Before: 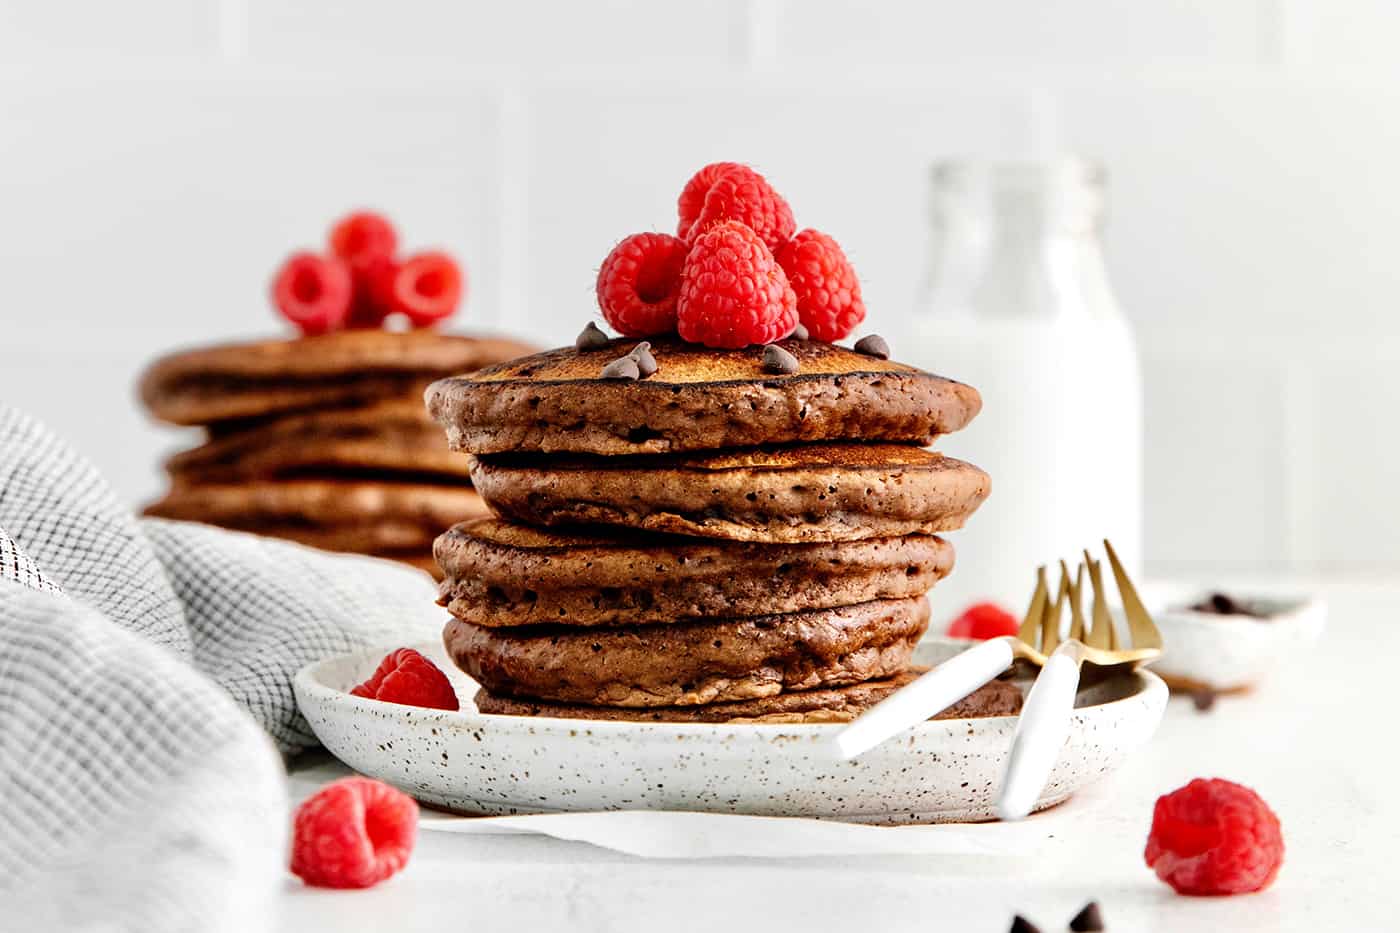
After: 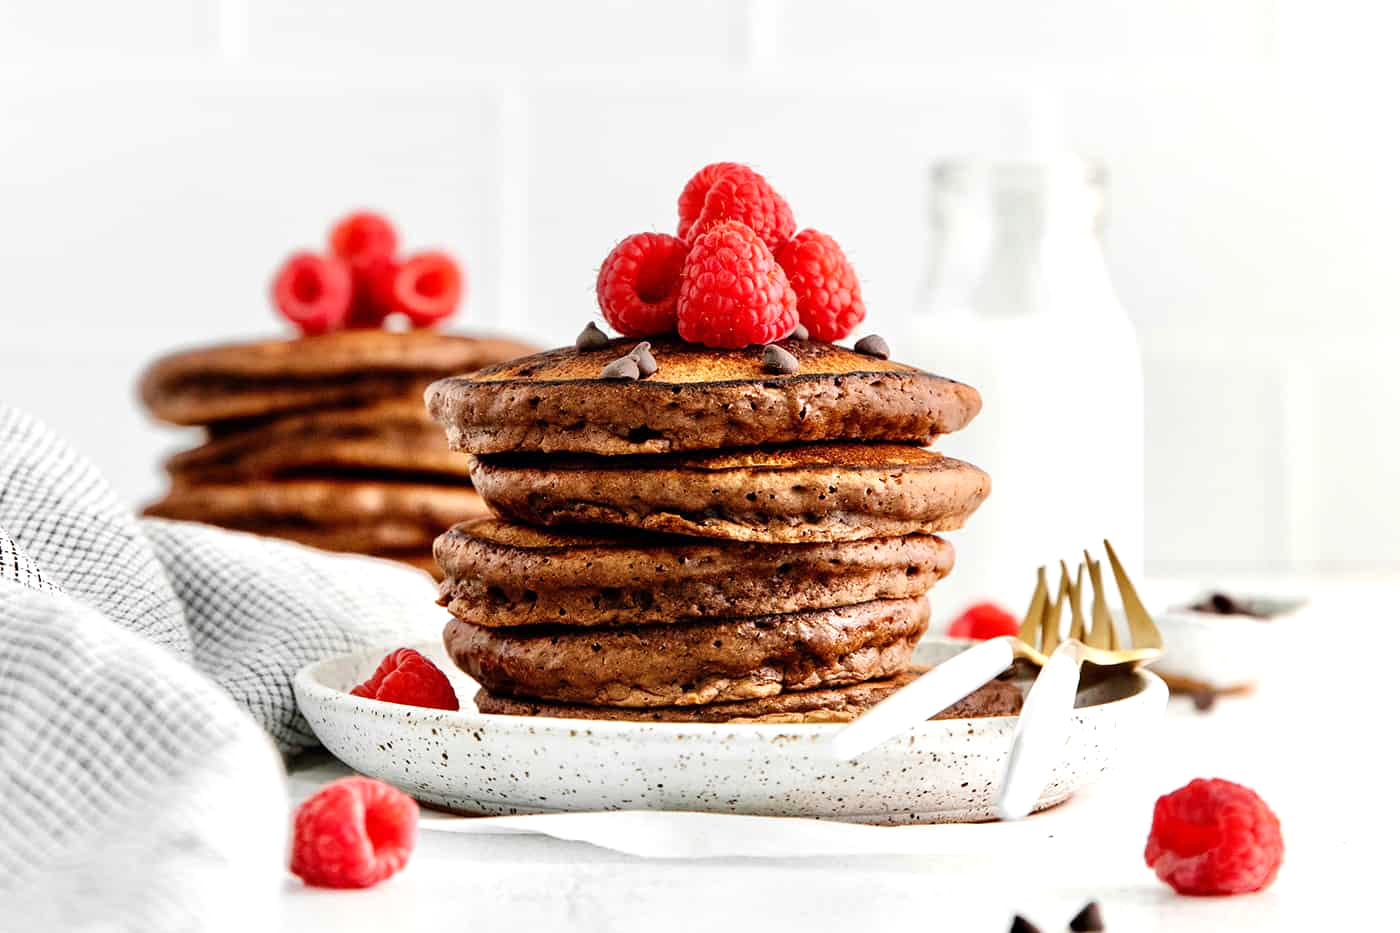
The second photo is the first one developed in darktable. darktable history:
exposure: exposure 0.24 EV, compensate highlight preservation false
